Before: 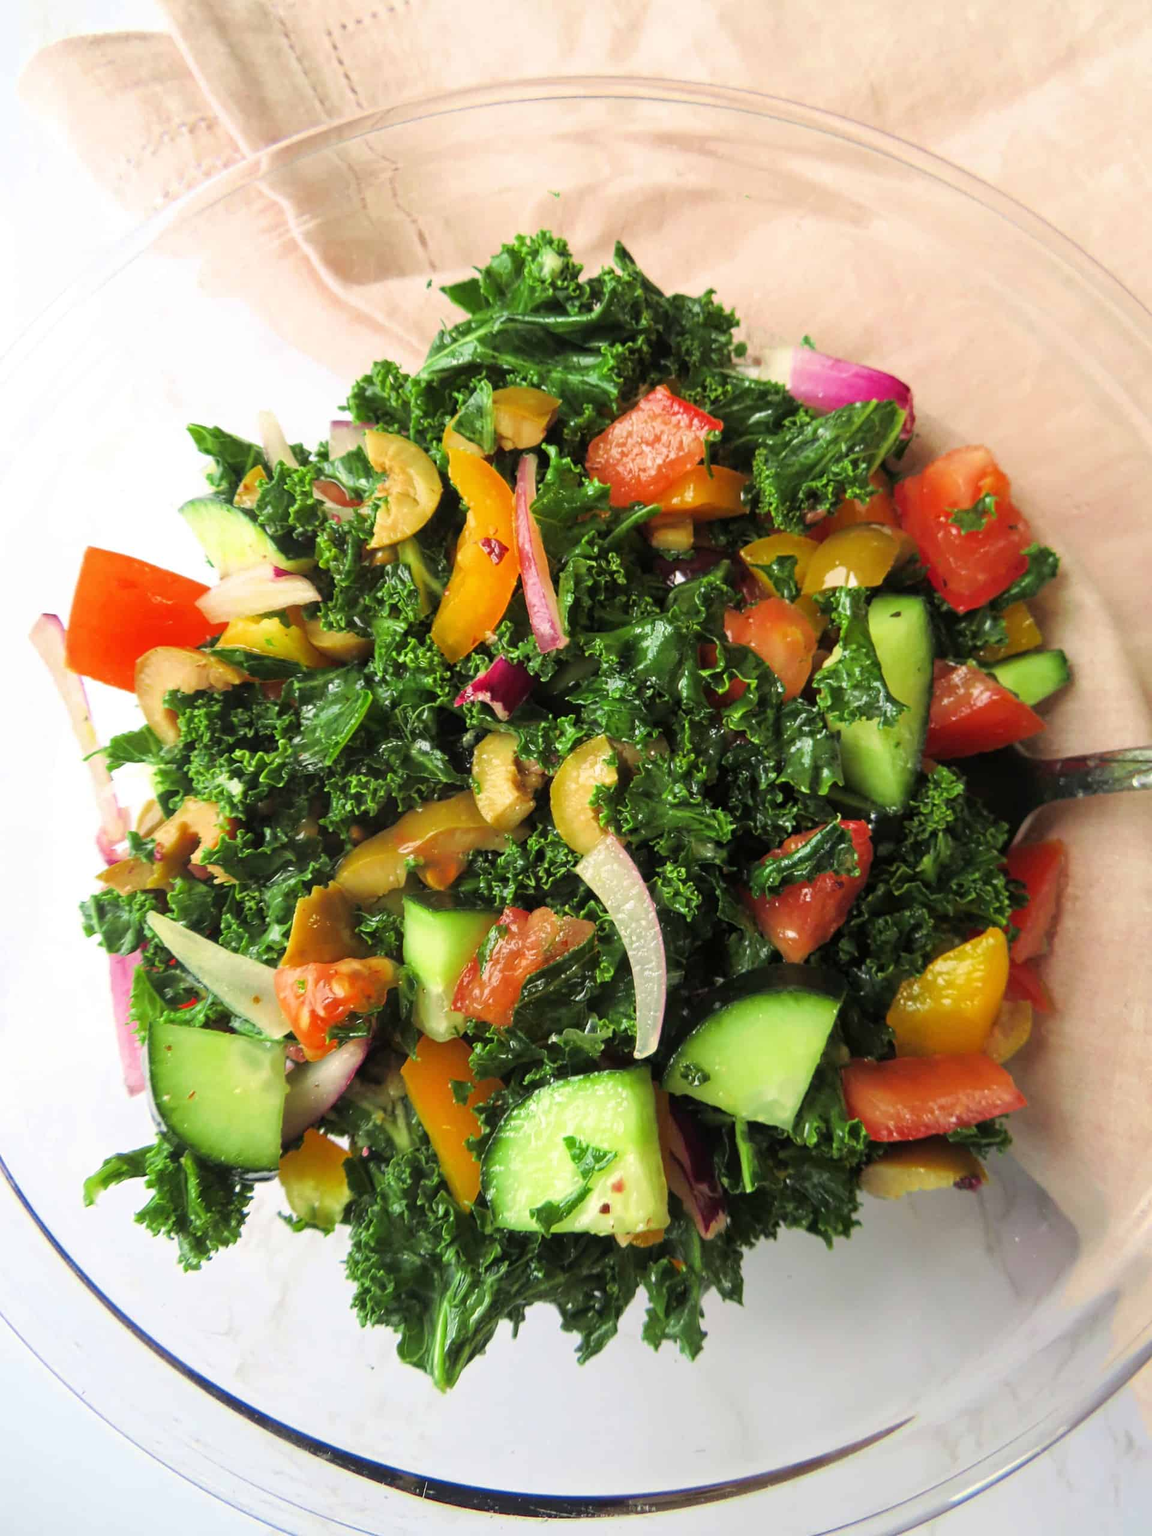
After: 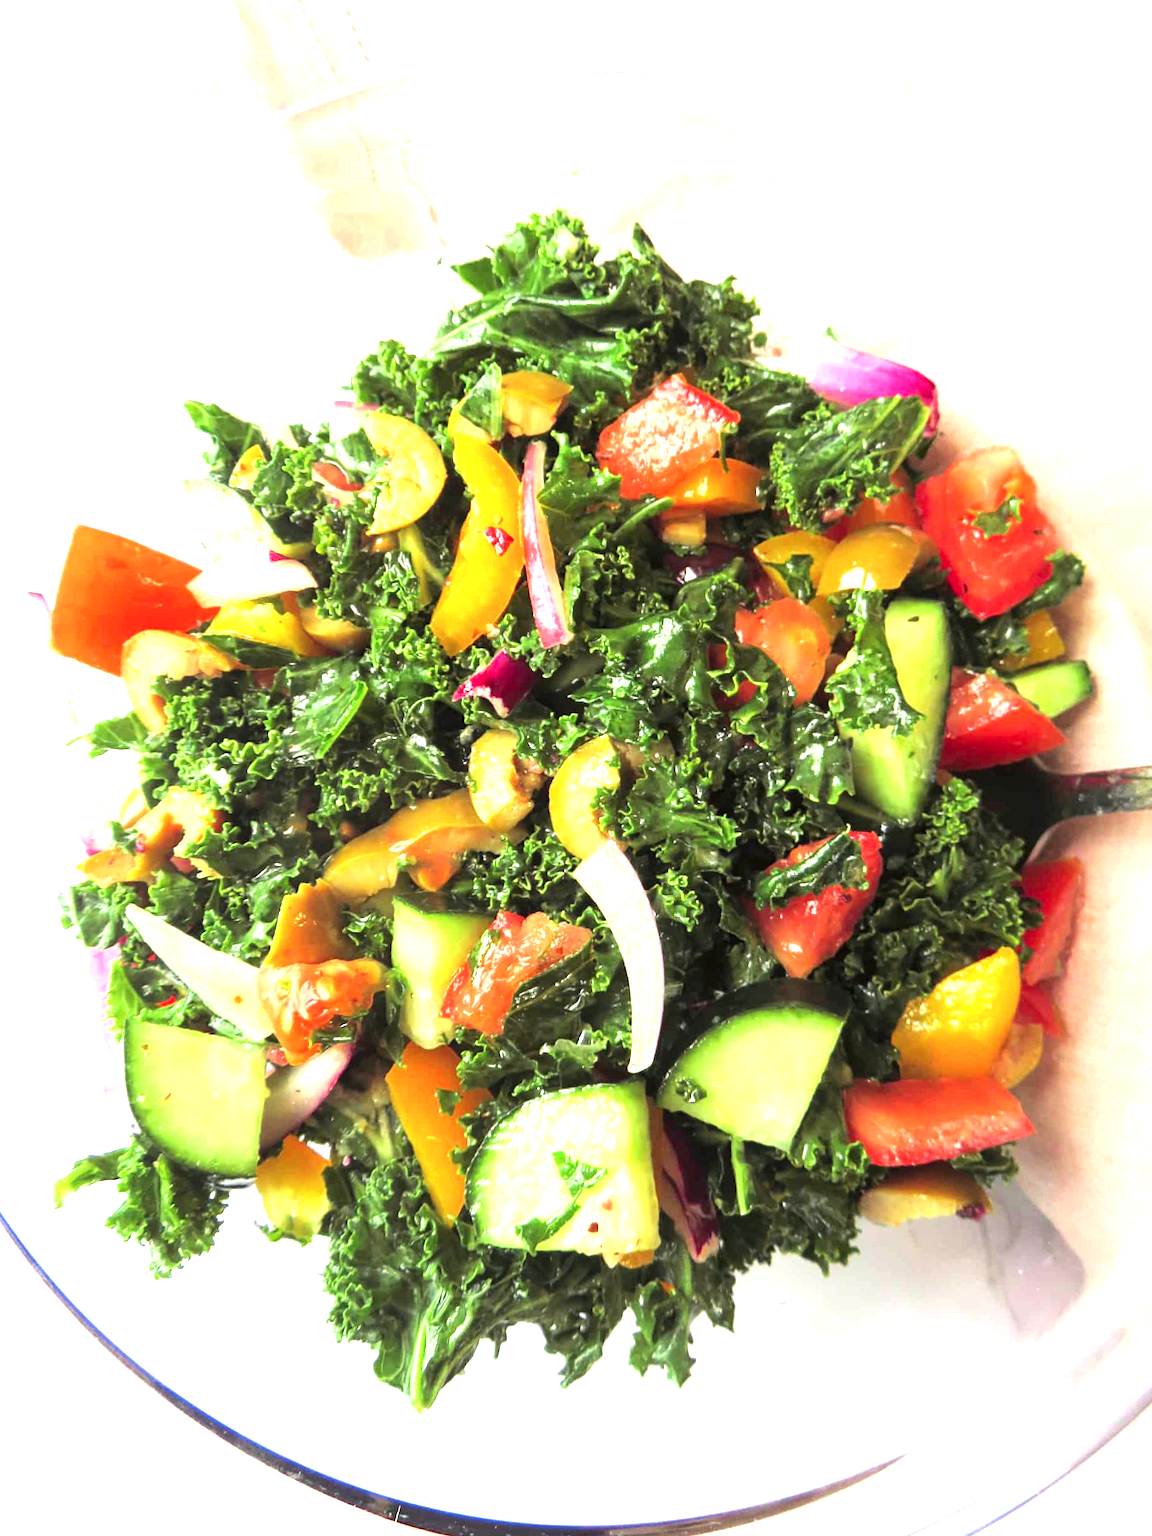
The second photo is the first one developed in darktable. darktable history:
crop and rotate: angle -1.69°
exposure: black level correction 0, exposure 1.3 EV, compensate highlight preservation false
tone curve: curves: ch0 [(0, 0) (0.253, 0.237) (1, 1)]; ch1 [(0, 0) (0.401, 0.42) (0.442, 0.47) (0.491, 0.495) (0.511, 0.523) (0.557, 0.565) (0.66, 0.683) (1, 1)]; ch2 [(0, 0) (0.394, 0.413) (0.5, 0.5) (0.578, 0.568) (1, 1)], color space Lab, independent channels, preserve colors none
